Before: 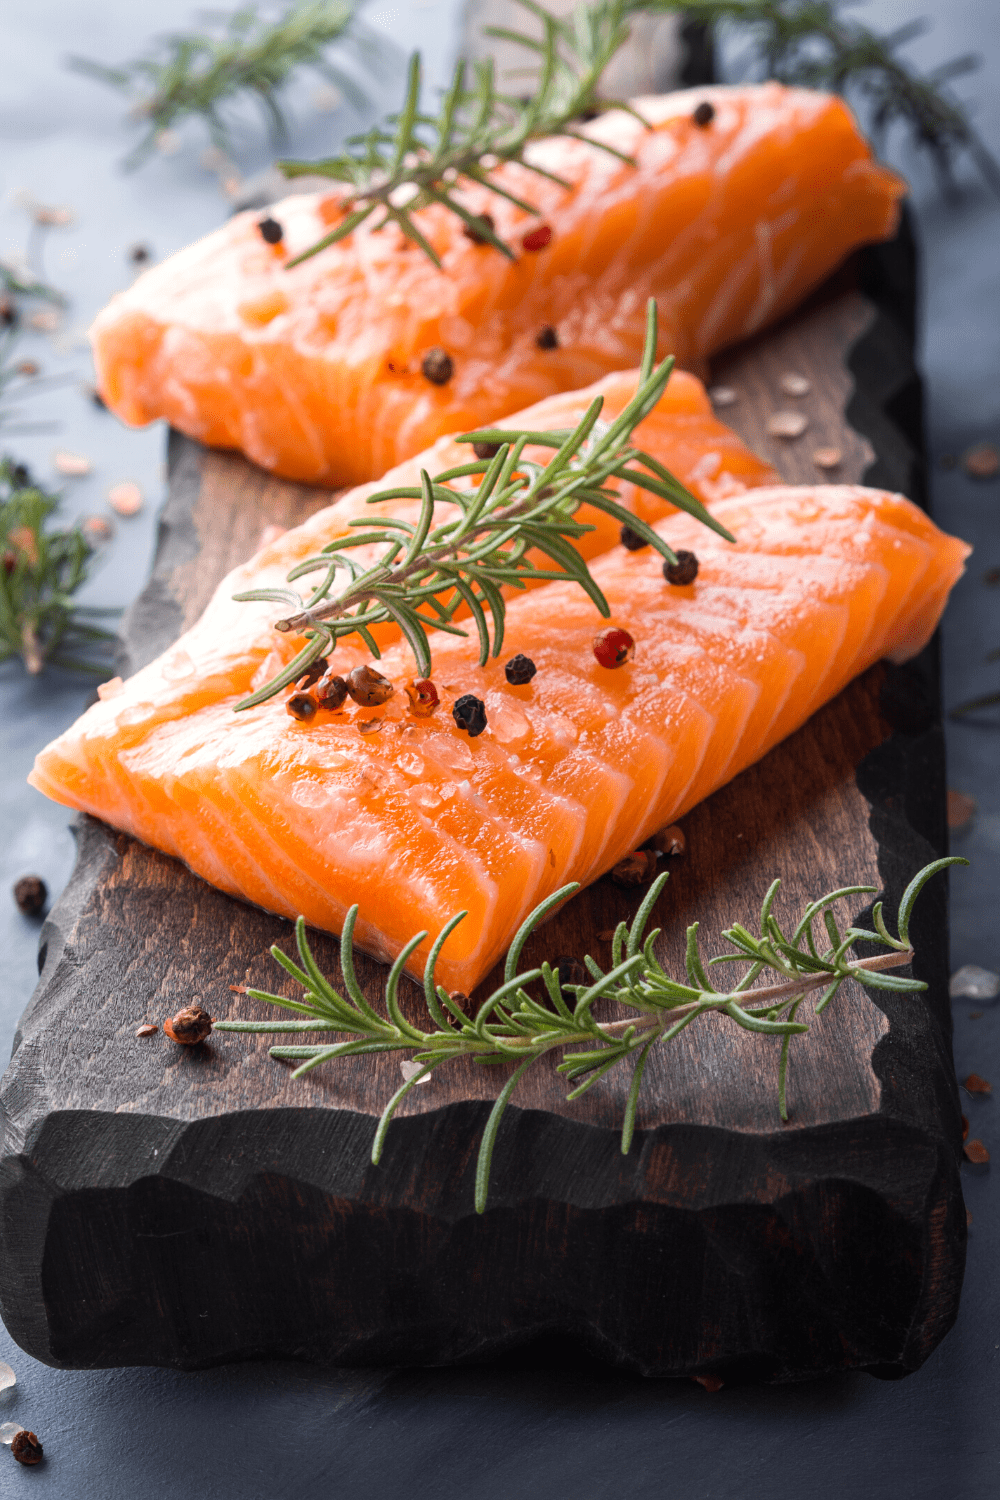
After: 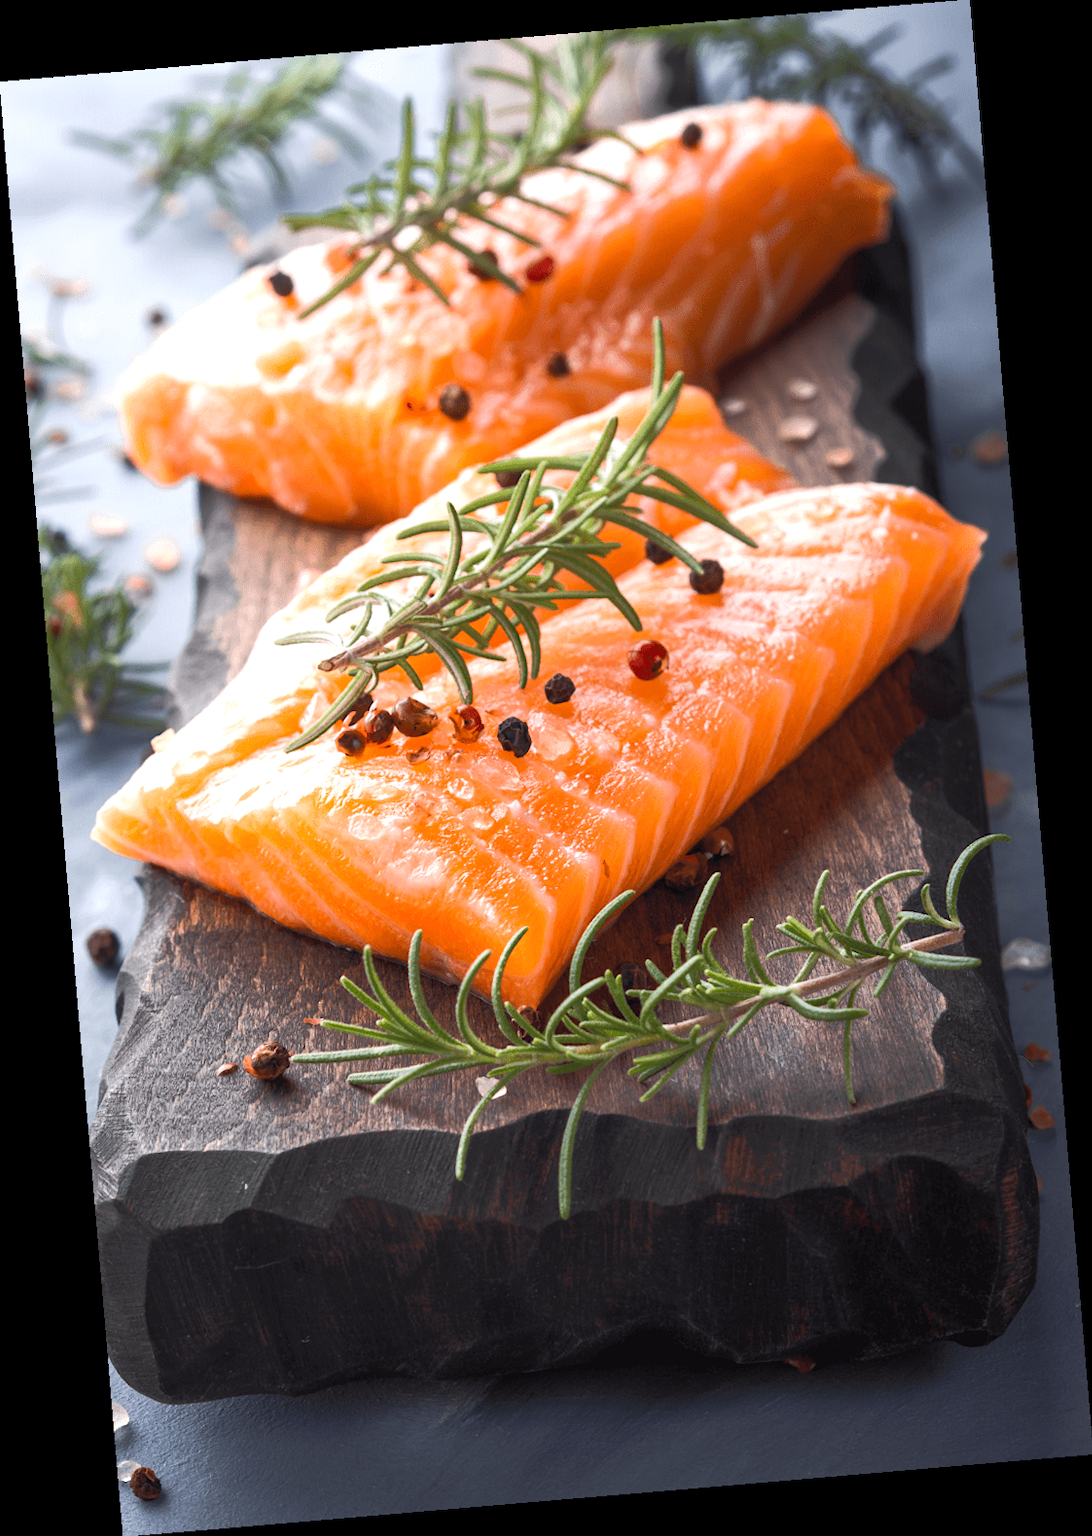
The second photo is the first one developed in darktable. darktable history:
rgb curve: curves: ch0 [(0, 0) (0.072, 0.166) (0.217, 0.293) (0.414, 0.42) (1, 1)], compensate middle gray true, preserve colors basic power
rotate and perspective: rotation -4.86°, automatic cropping off
tone equalizer: -8 EV -0.417 EV, -7 EV -0.389 EV, -6 EV -0.333 EV, -5 EV -0.222 EV, -3 EV 0.222 EV, -2 EV 0.333 EV, -1 EV 0.389 EV, +0 EV 0.417 EV, edges refinement/feathering 500, mask exposure compensation -1.57 EV, preserve details no
